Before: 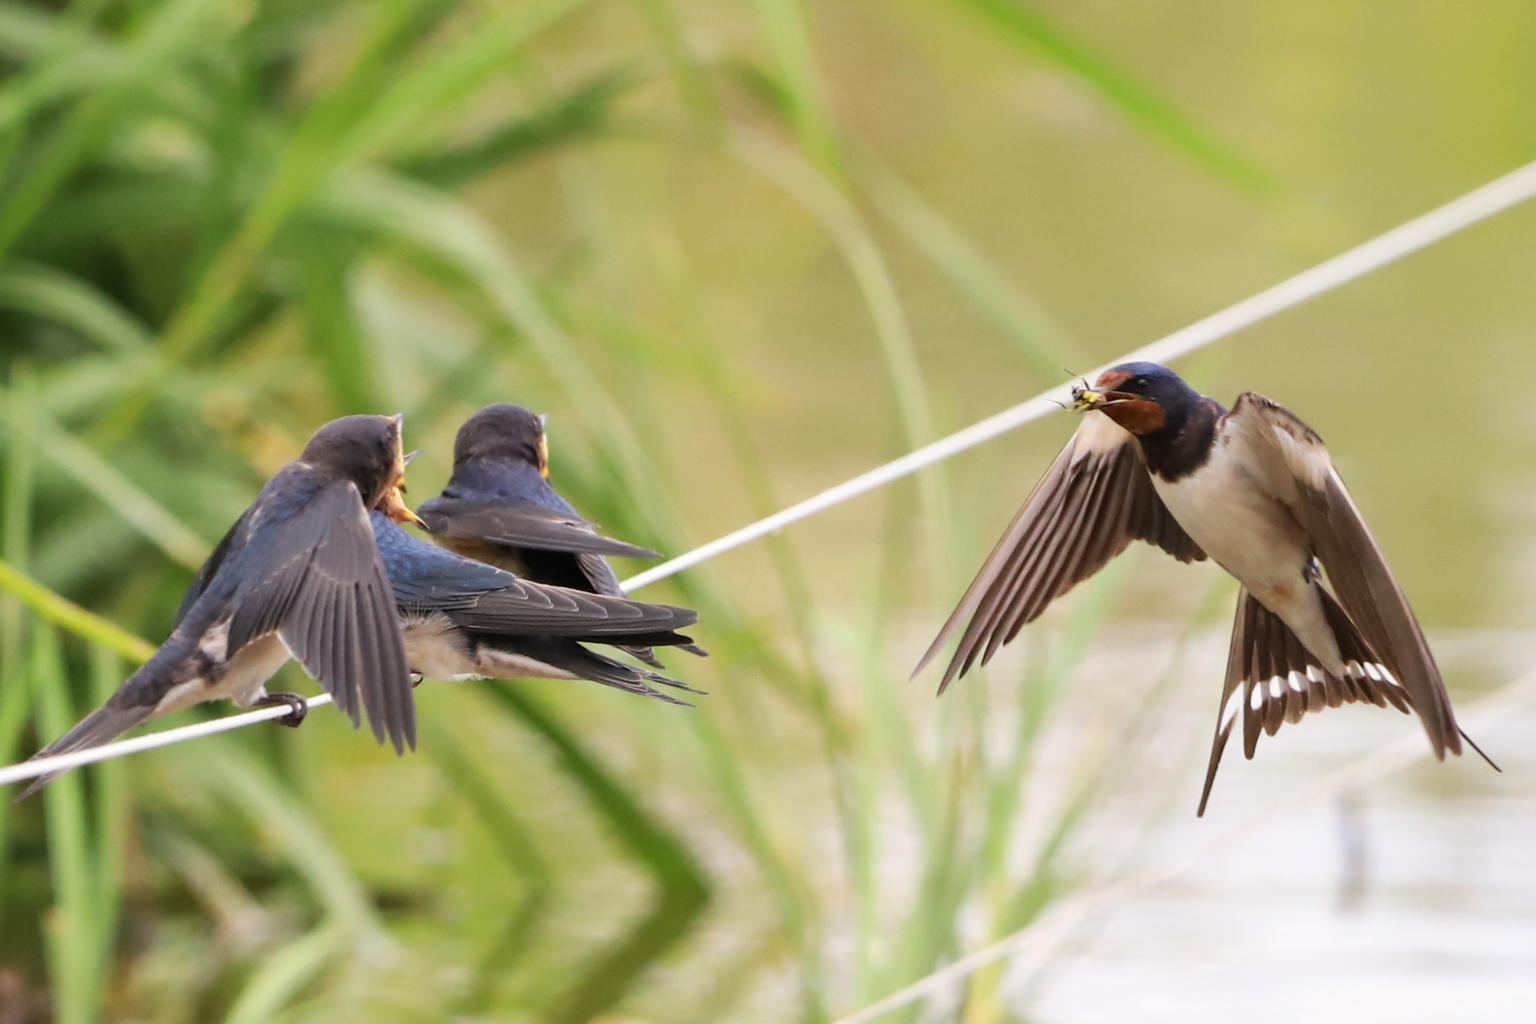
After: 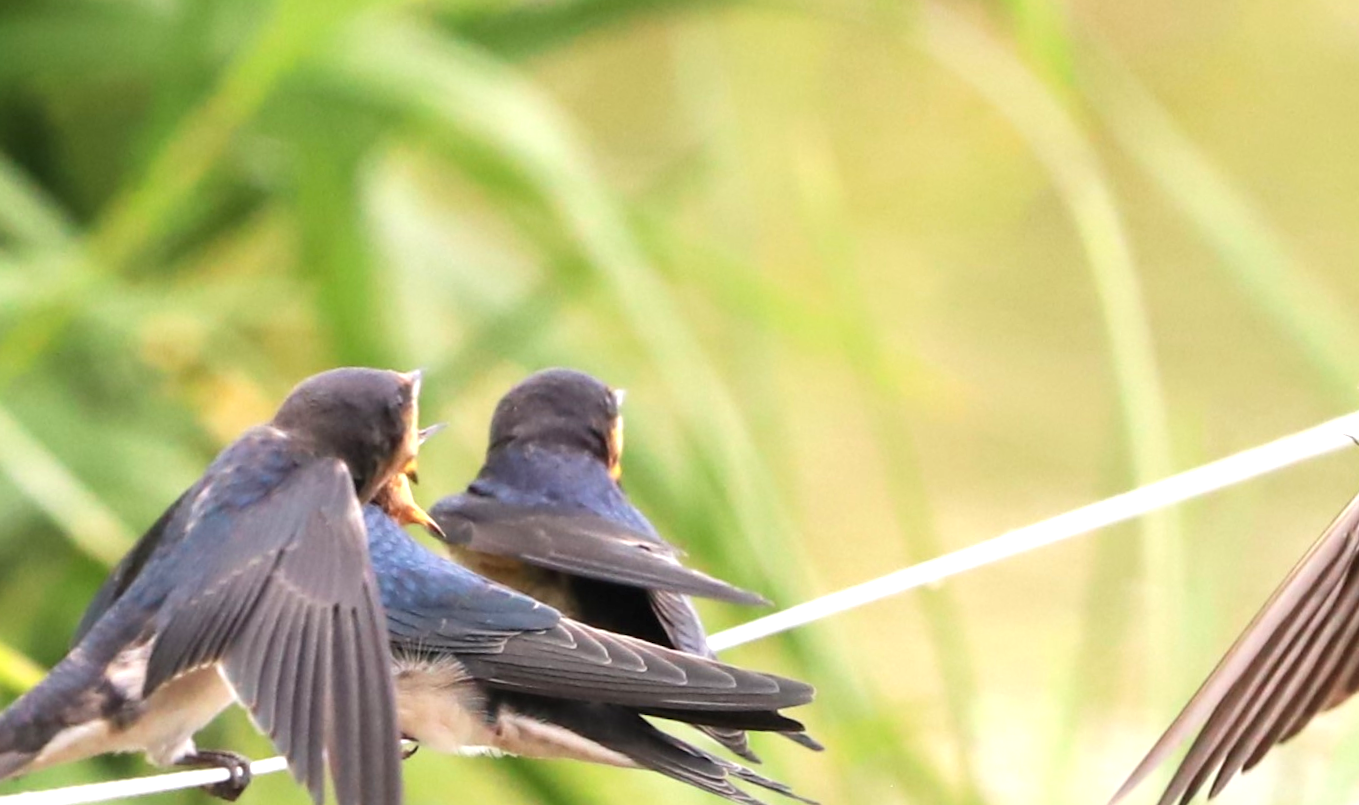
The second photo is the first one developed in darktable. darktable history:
crop and rotate: angle -4.99°, left 2.122%, top 6.945%, right 27.566%, bottom 30.519%
exposure: black level correction 0, exposure 0.7 EV, compensate exposure bias true, compensate highlight preservation false
tone equalizer: on, module defaults
